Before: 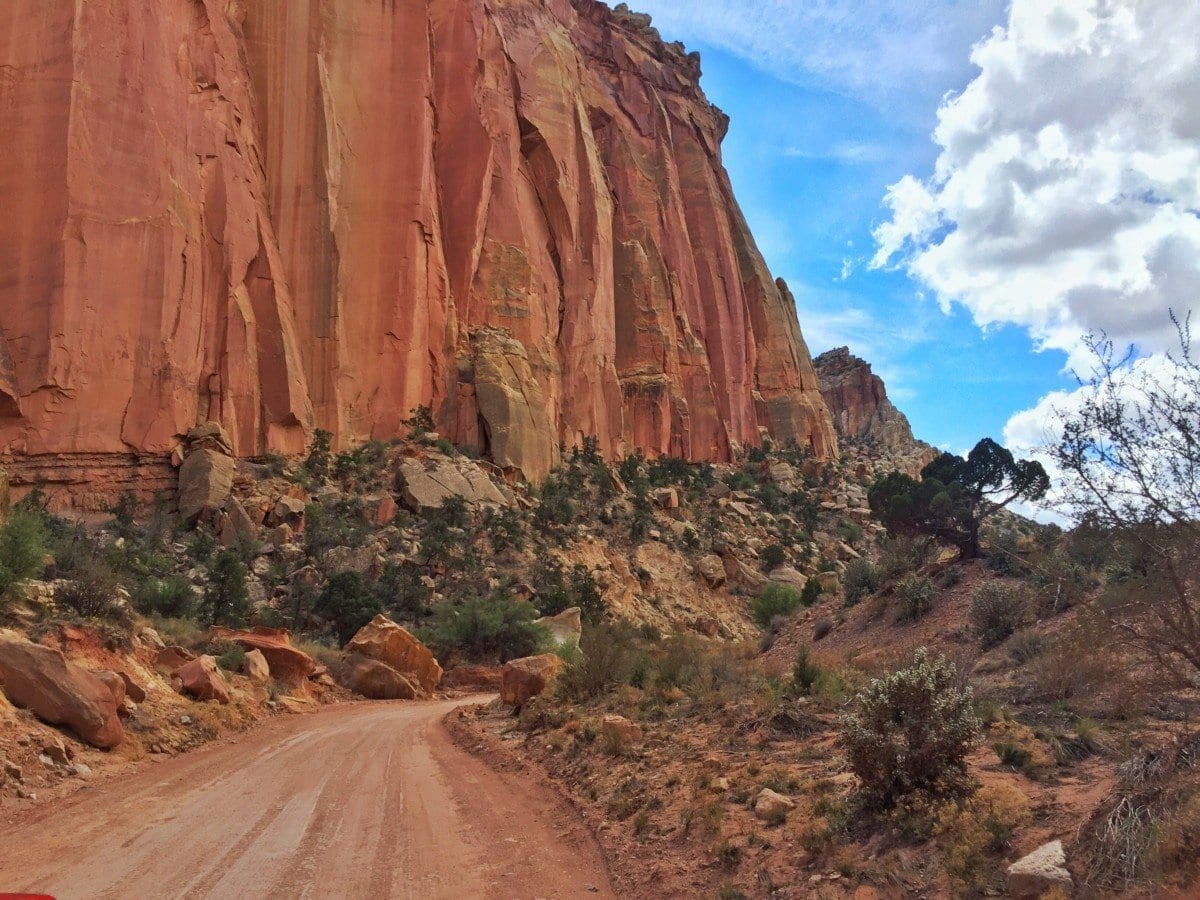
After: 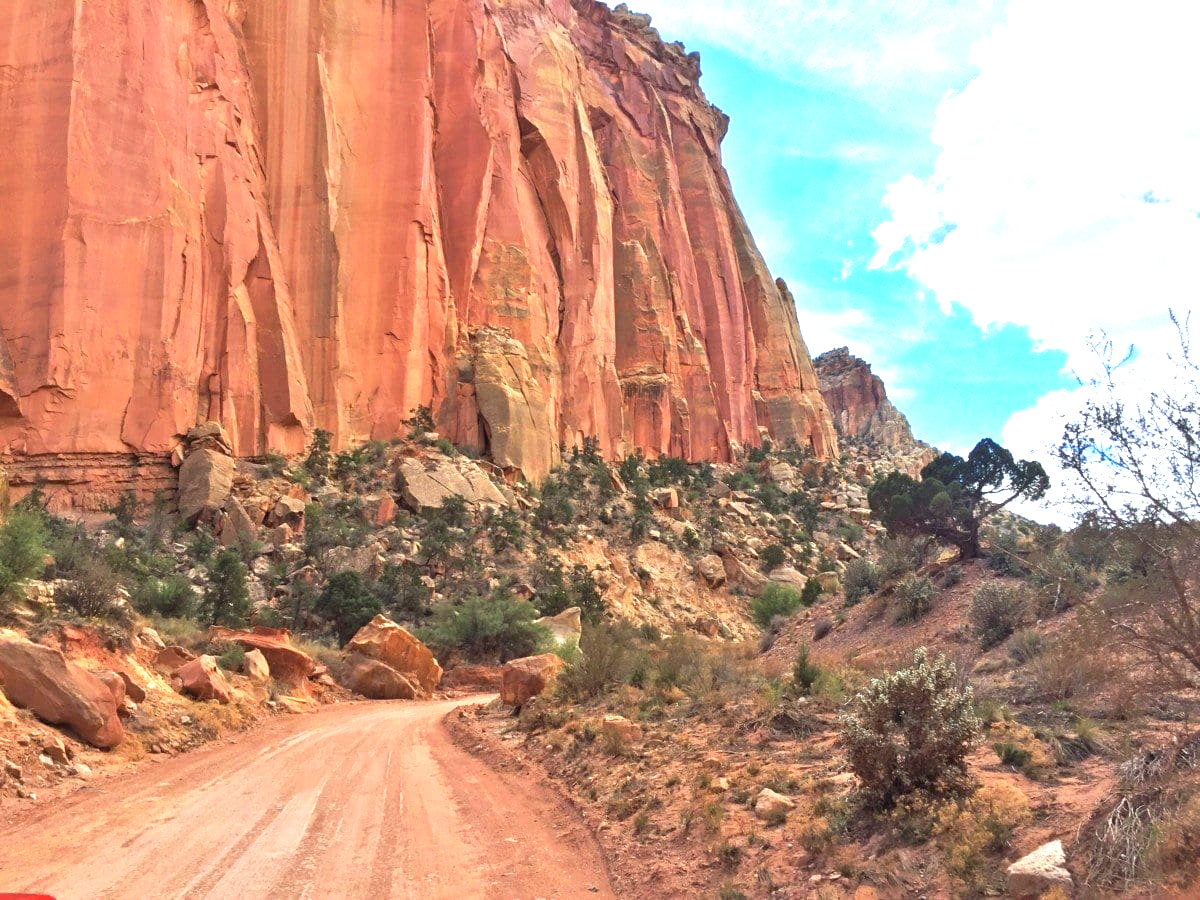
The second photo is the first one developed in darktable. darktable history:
exposure: black level correction 0, exposure 1.289 EV, compensate highlight preservation false
